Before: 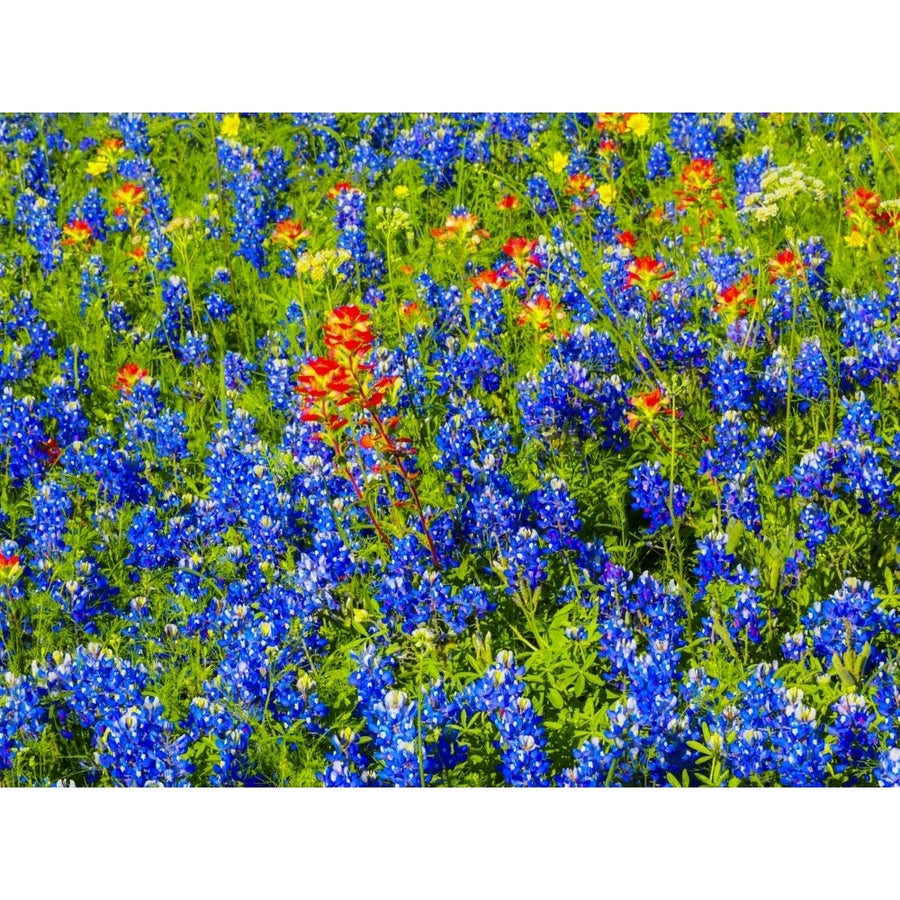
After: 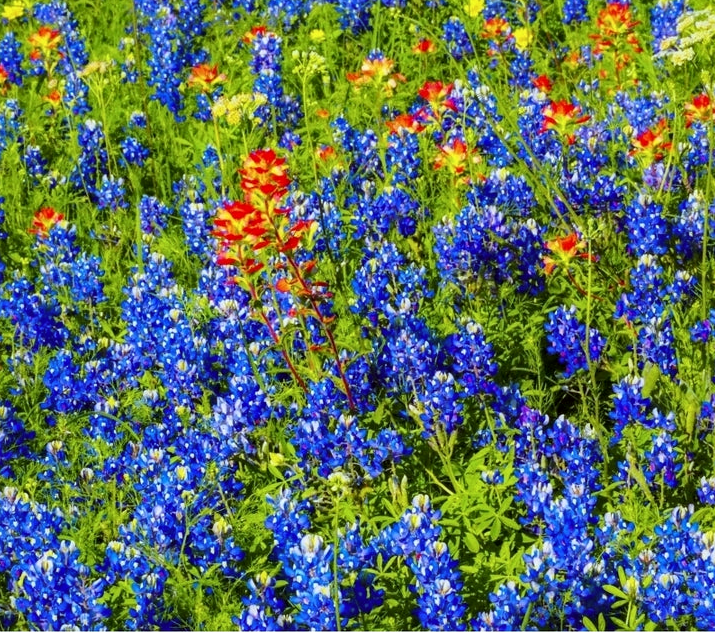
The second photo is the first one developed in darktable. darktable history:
crop: left 9.347%, top 17.375%, right 11.139%, bottom 12.403%
local contrast: mode bilateral grid, contrast 28, coarseness 16, detail 115%, midtone range 0.2
color correction: highlights a* -2.75, highlights b* -2.79, shadows a* 2.09, shadows b* 2.88
